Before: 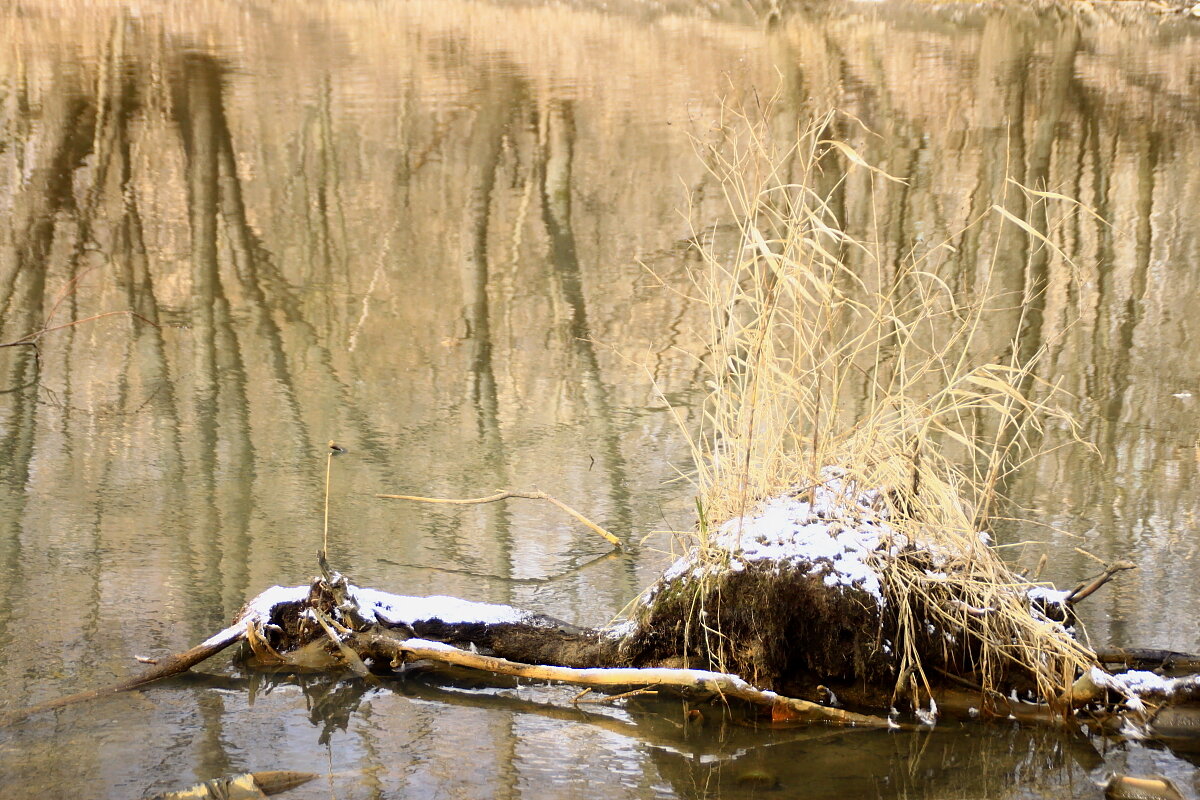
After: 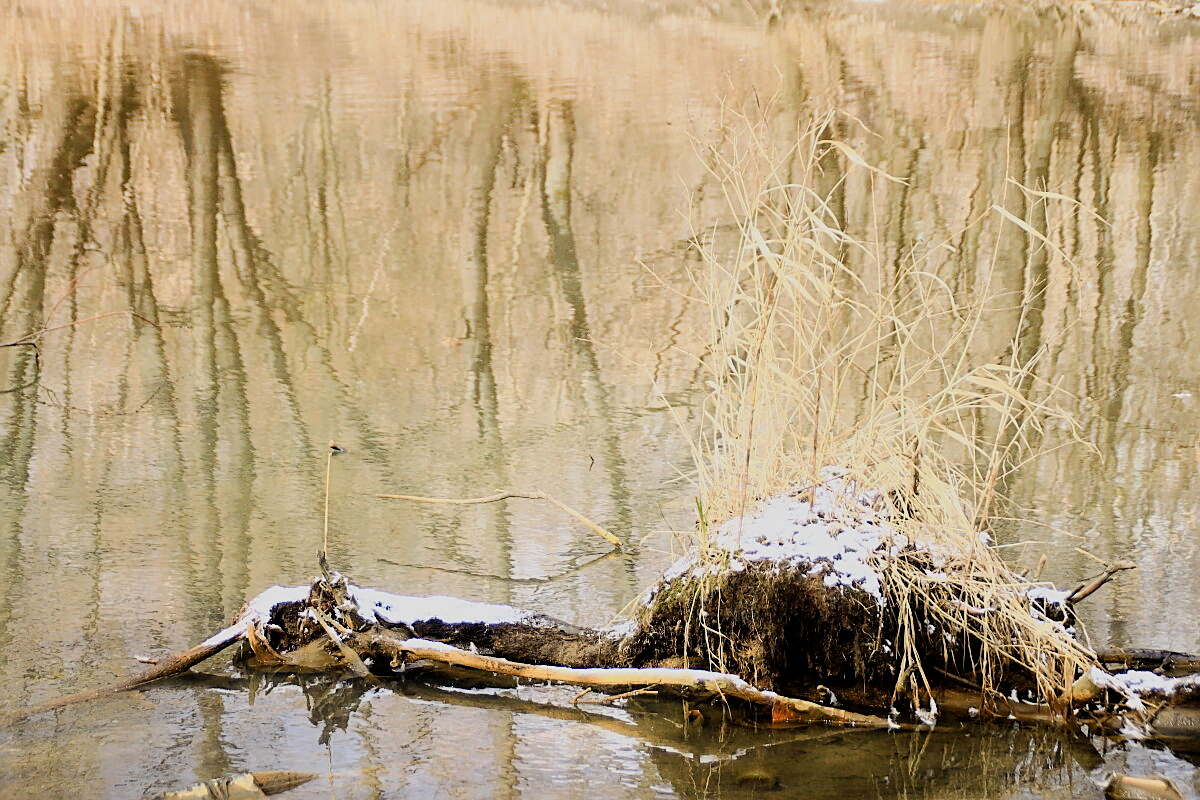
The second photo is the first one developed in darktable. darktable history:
filmic rgb: black relative exposure -7.31 EV, white relative exposure 5.09 EV, hardness 3.21
sharpen: on, module defaults
exposure: exposure 0.601 EV, compensate highlight preservation false
